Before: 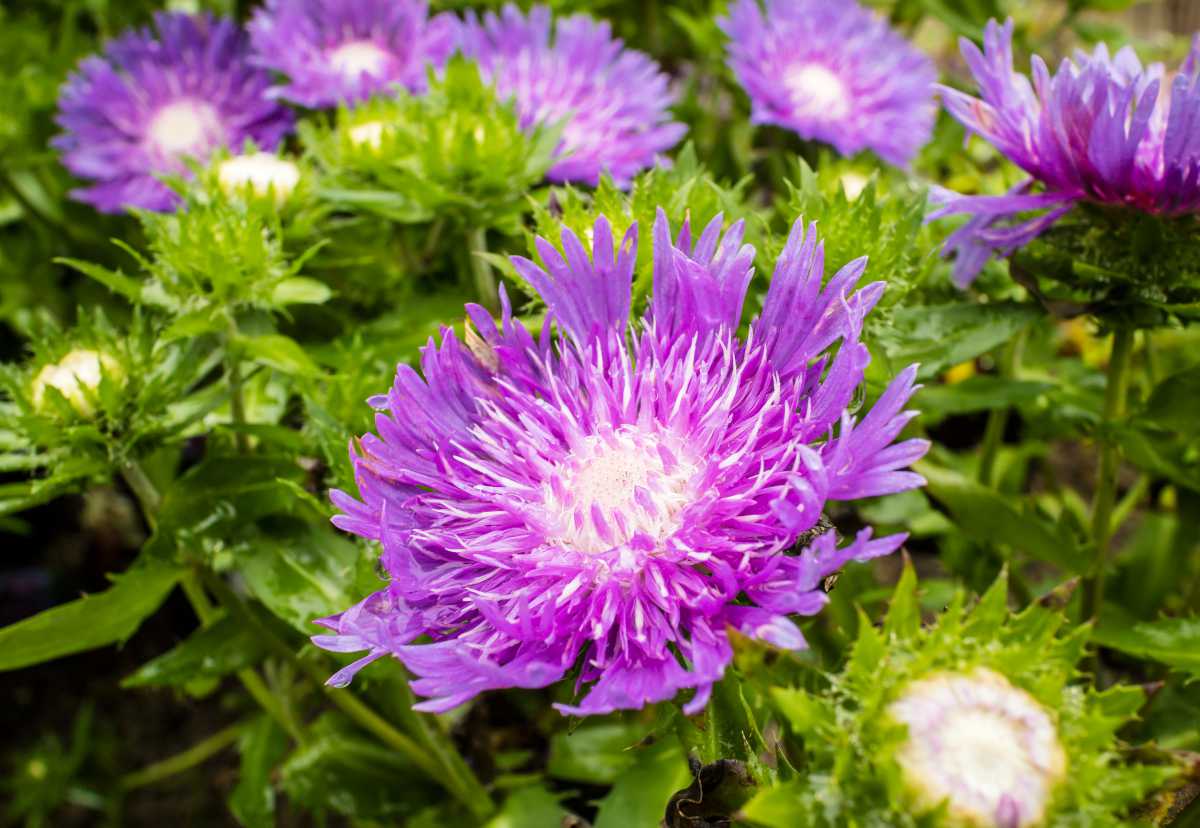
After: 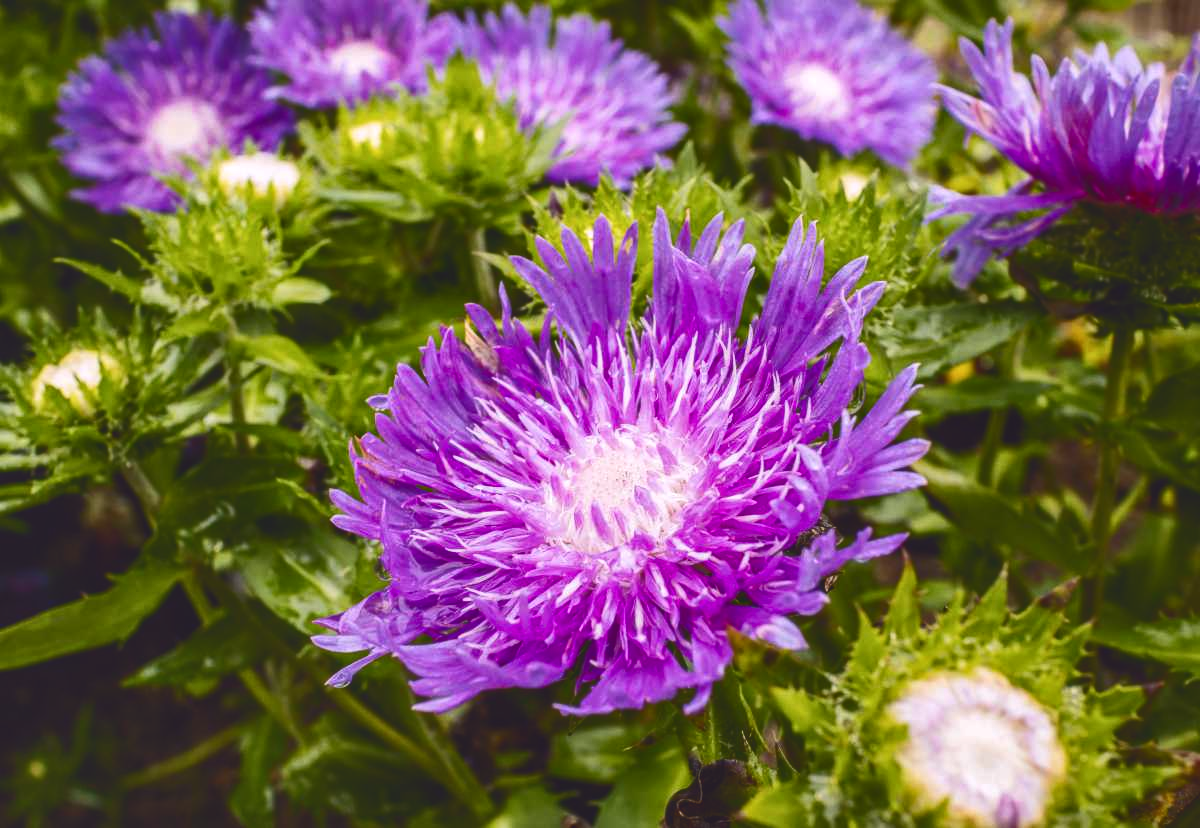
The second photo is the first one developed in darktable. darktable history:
local contrast: on, module defaults
tone curve: curves: ch0 [(0, 0.142) (0.384, 0.314) (0.752, 0.711) (0.991, 0.95)]; ch1 [(0.006, 0.129) (0.346, 0.384) (1, 1)]; ch2 [(0.003, 0.057) (0.261, 0.248) (1, 1)], color space Lab, independent channels
